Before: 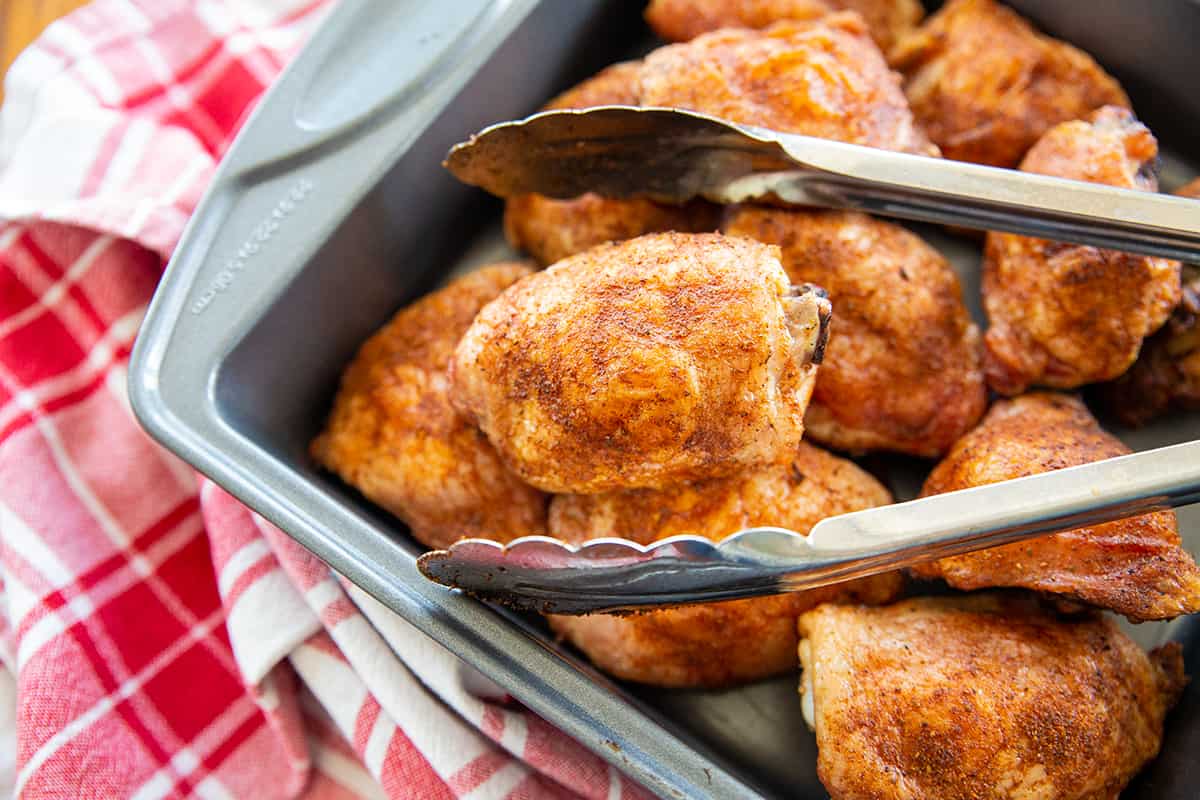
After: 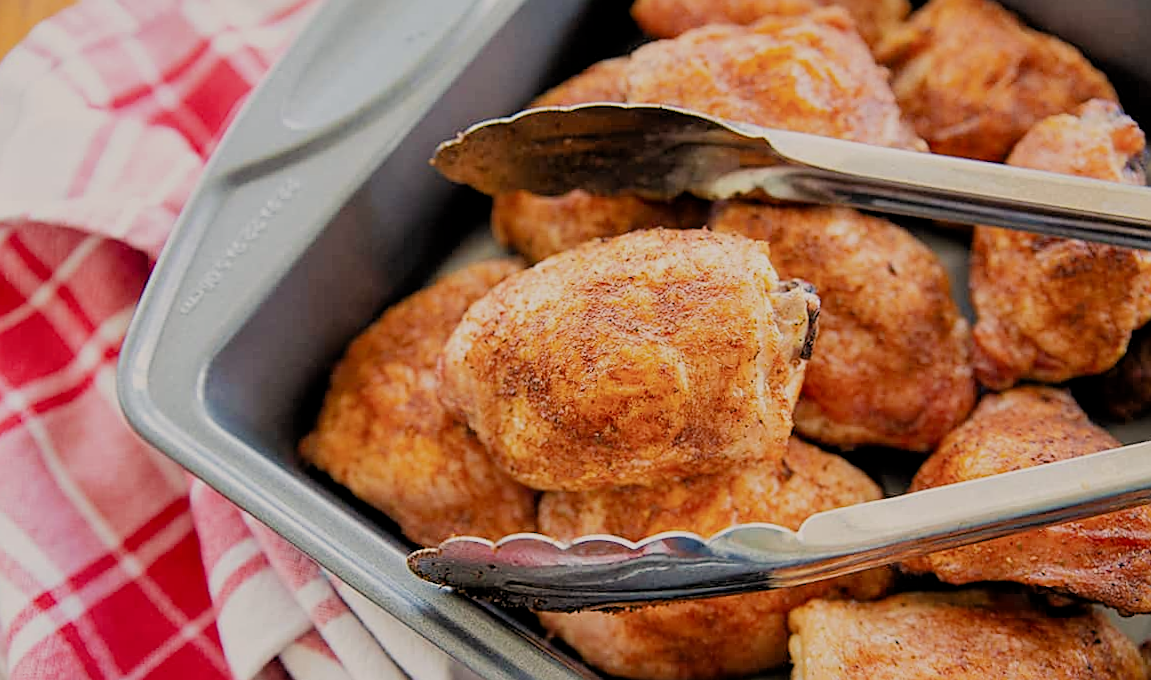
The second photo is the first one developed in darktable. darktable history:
crop and rotate: angle 0.384°, left 0.432%, right 2.628%, bottom 14.126%
color correction: highlights a* 3.75, highlights b* 5.07
filmic rgb: black relative exposure -8.77 EV, white relative exposure 4.98 EV, threshold -0.315 EV, transition 3.19 EV, structure ↔ texture 99.26%, target black luminance 0%, hardness 3.78, latitude 65.82%, contrast 0.832, shadows ↔ highlights balance 19.31%, enable highlight reconstruction true
sharpen: on, module defaults
